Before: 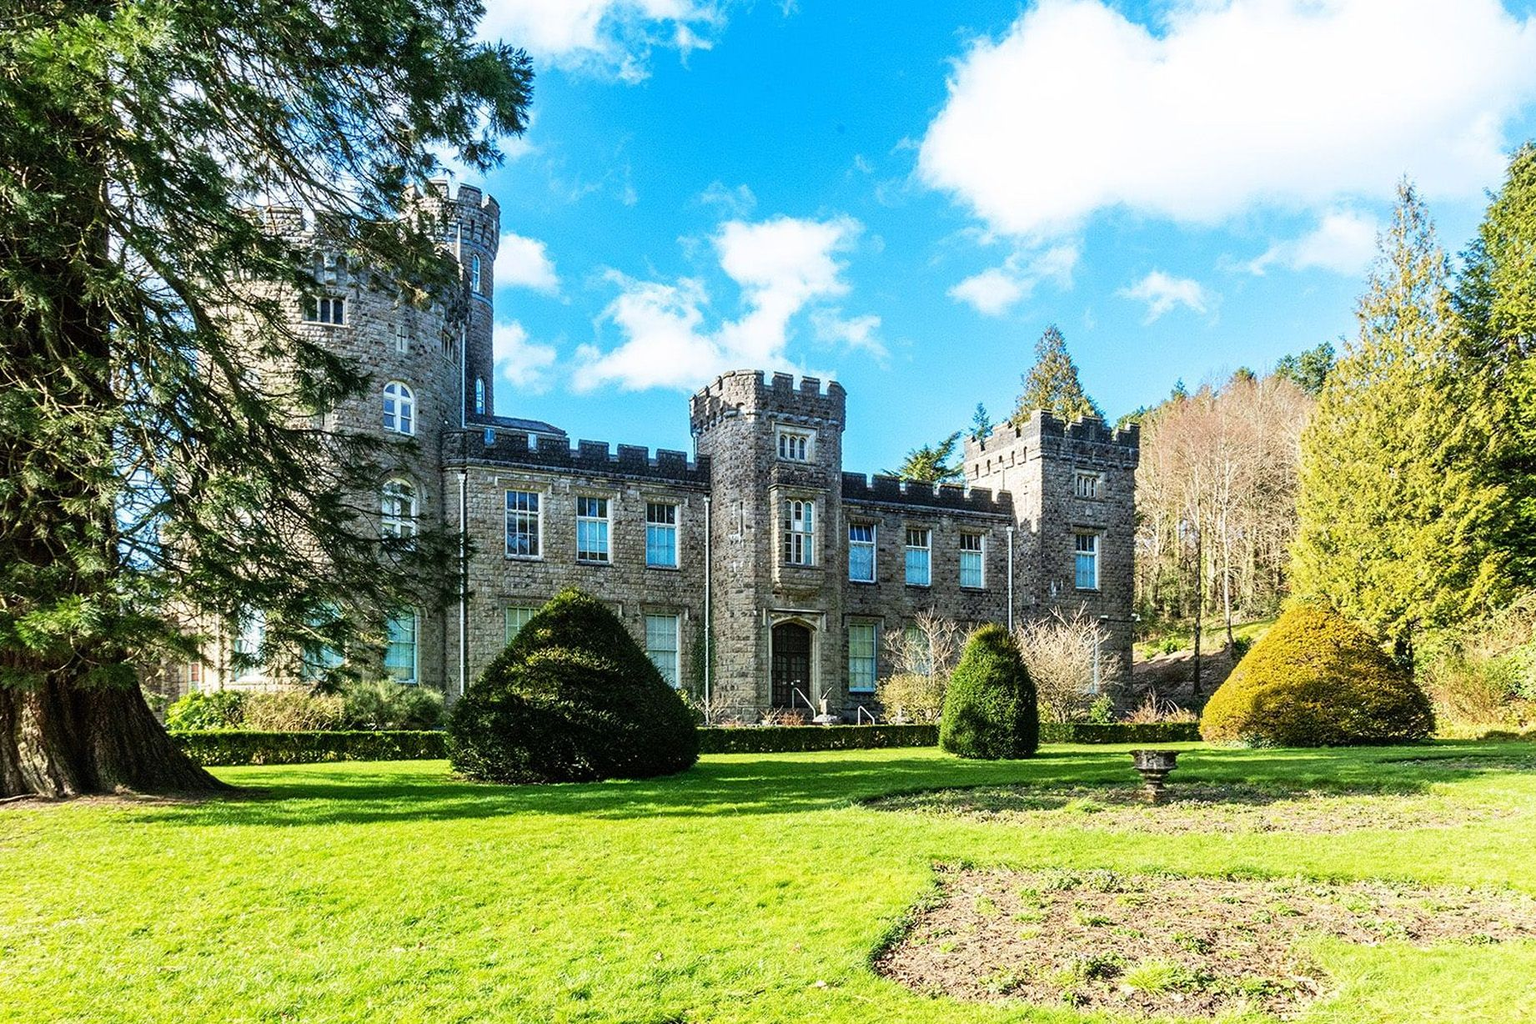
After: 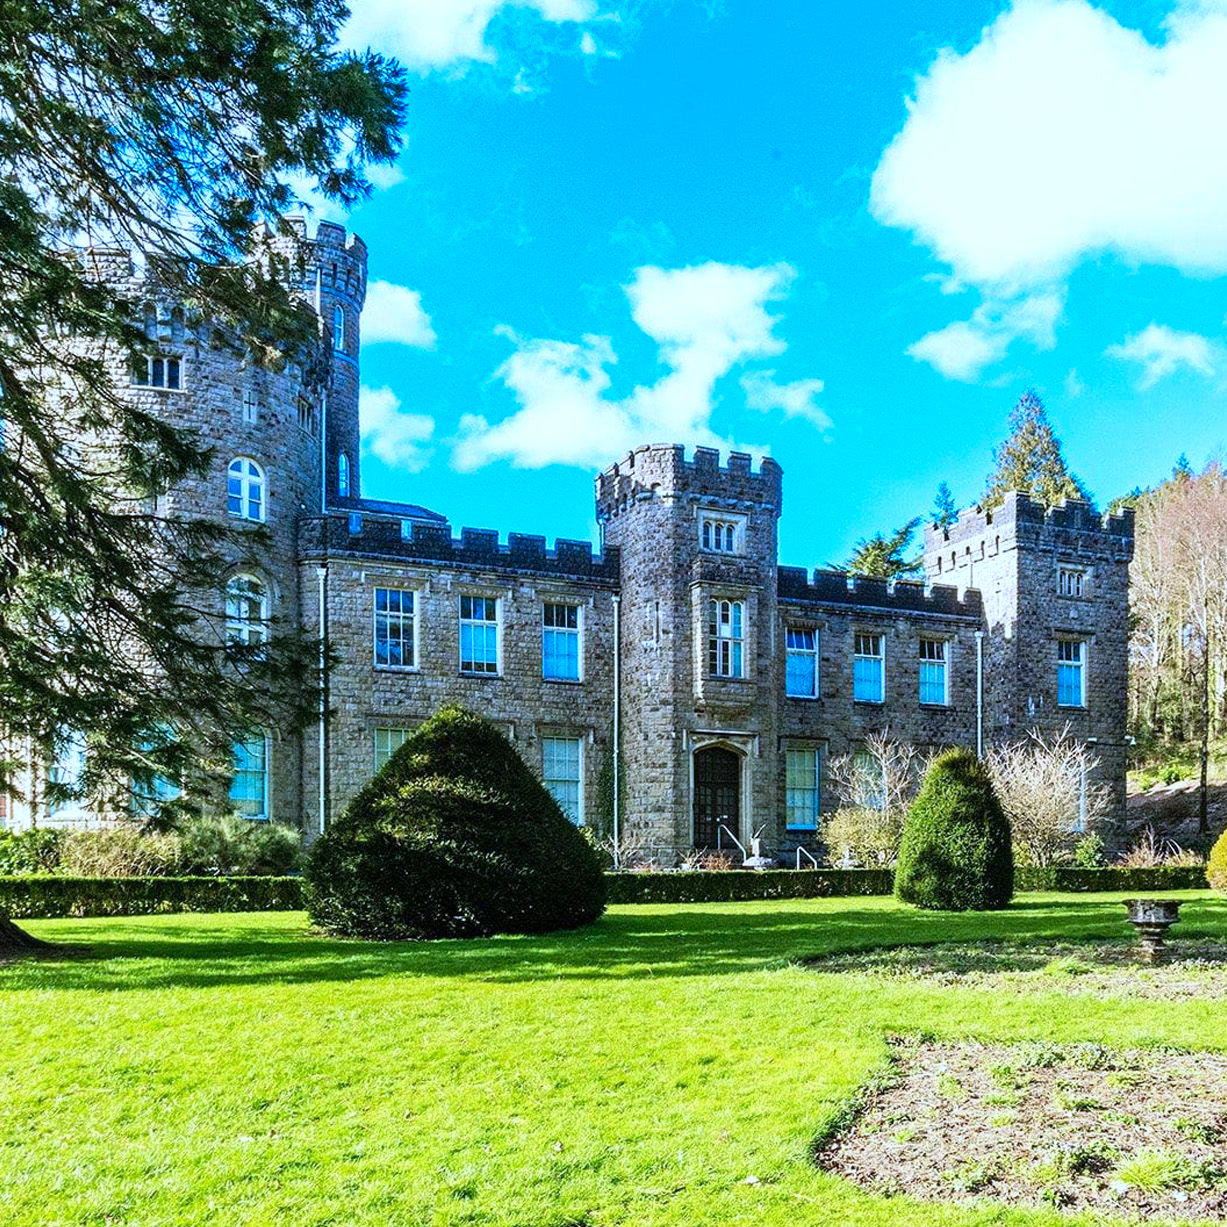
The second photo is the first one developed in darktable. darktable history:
white balance: red 0.948, green 1.02, blue 1.176
crop and rotate: left 12.648%, right 20.685%
color zones: curves: ch1 [(0.25, 0.5) (0.747, 0.71)]
